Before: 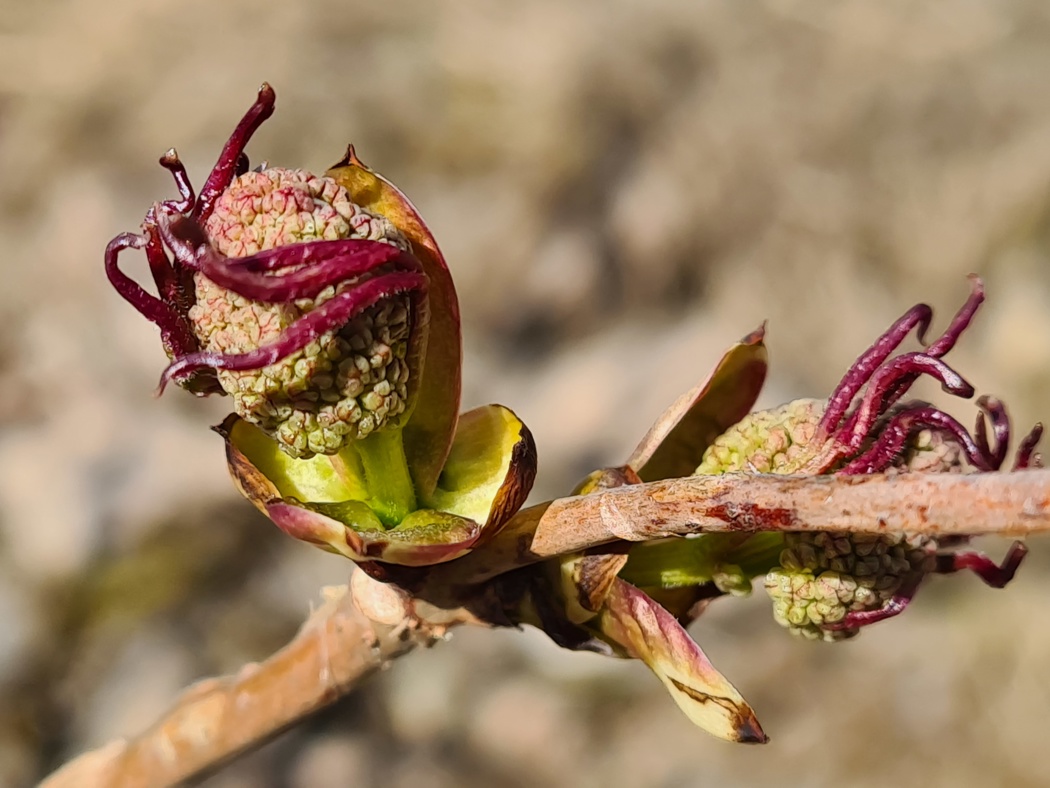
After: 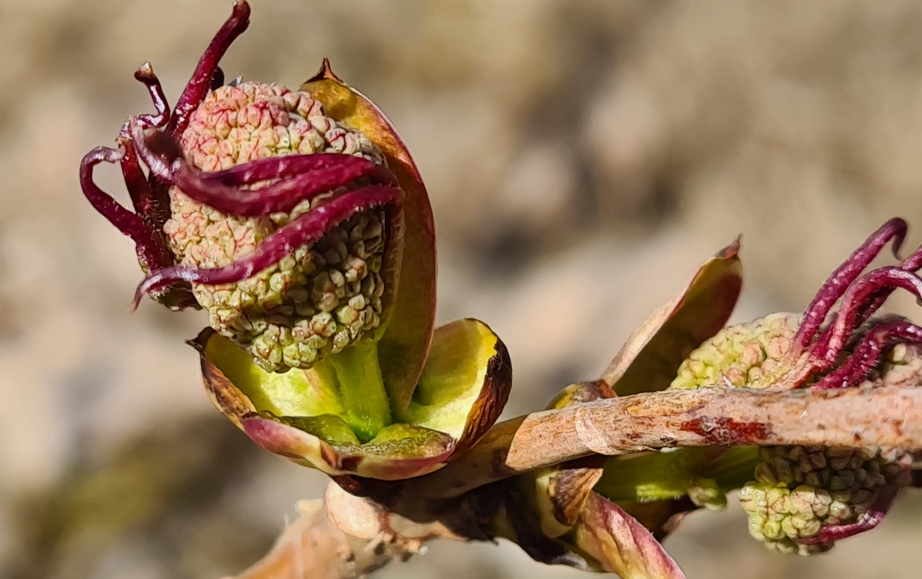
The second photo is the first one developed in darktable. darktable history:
crop and rotate: left 2.41%, top 11.087%, right 9.7%, bottom 15.39%
